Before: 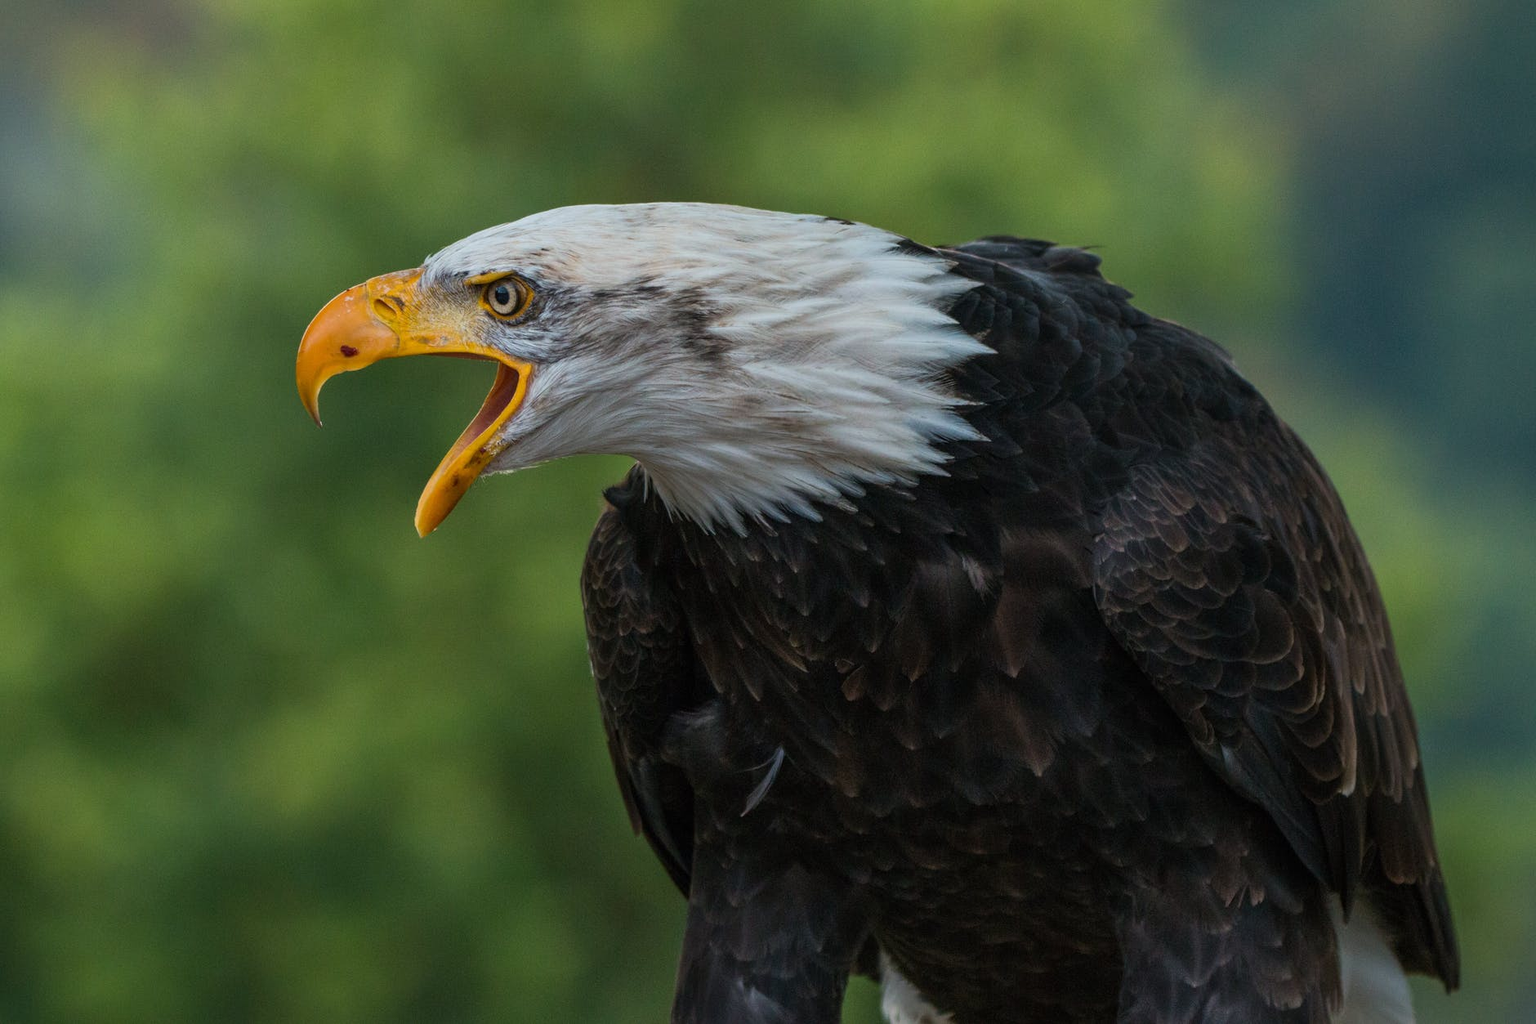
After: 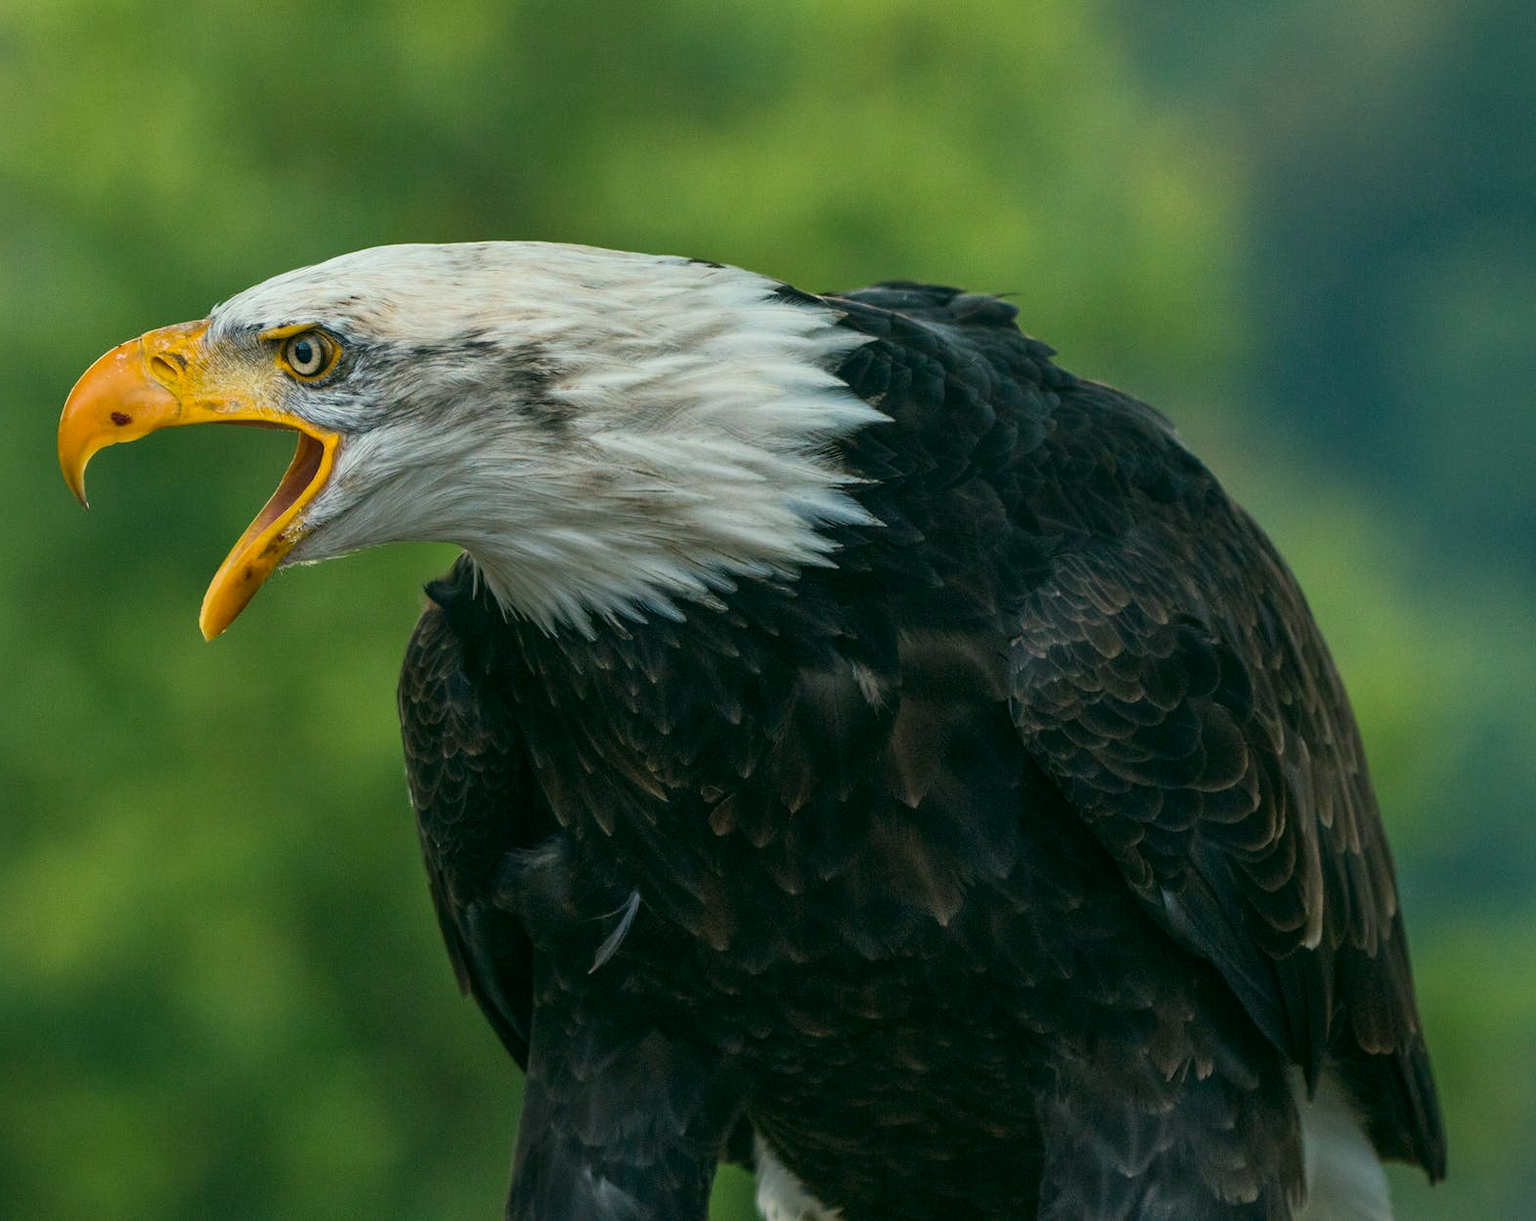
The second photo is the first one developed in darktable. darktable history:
crop: left 16.145%
color correction: highlights a* -0.482, highlights b* 9.48, shadows a* -9.48, shadows b* 0.803
exposure: exposure 0.258 EV, compensate highlight preservation false
